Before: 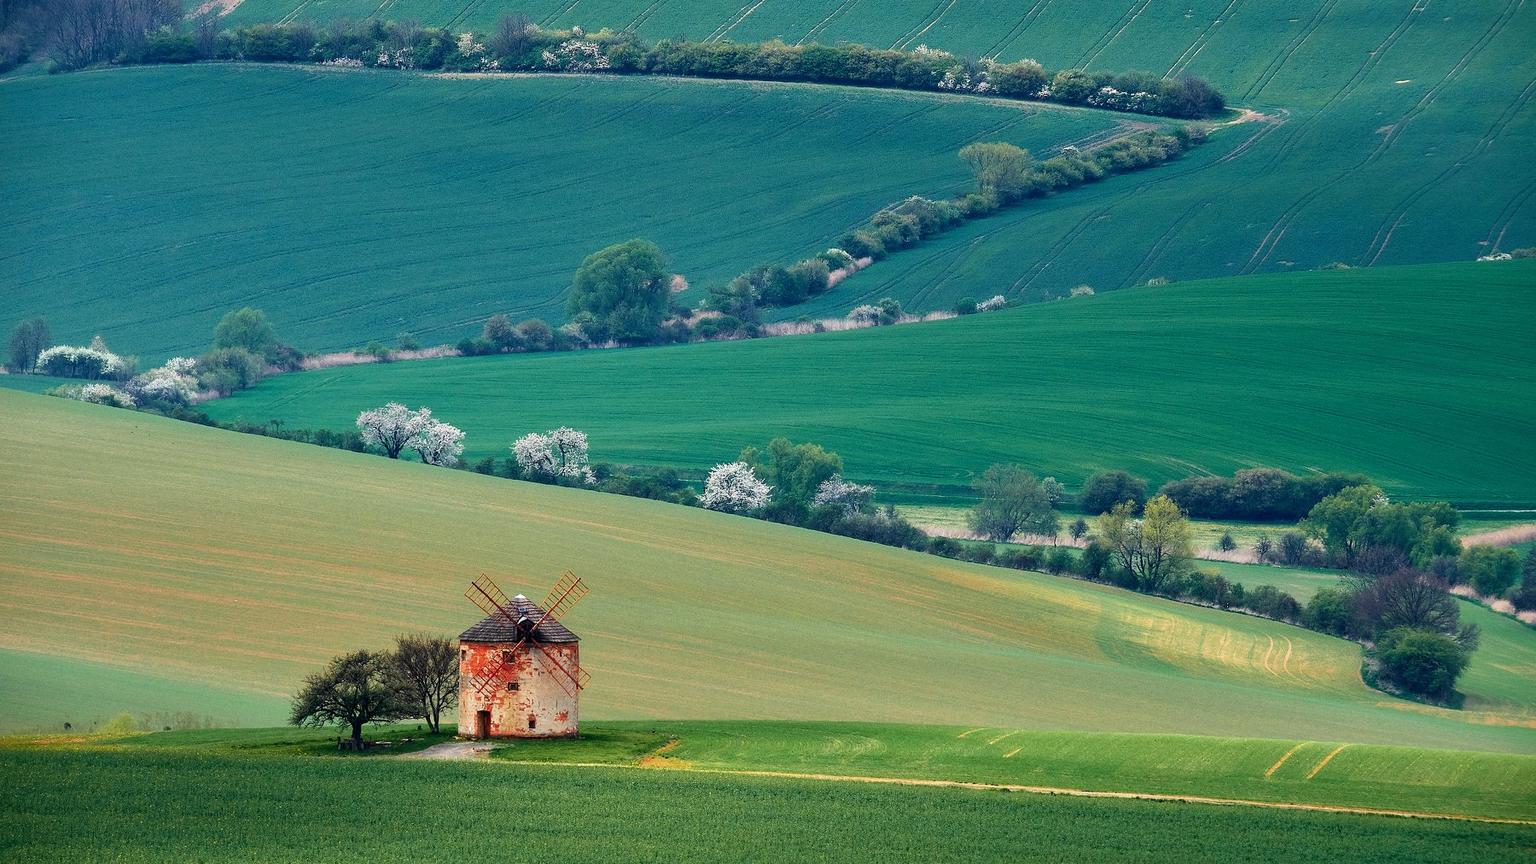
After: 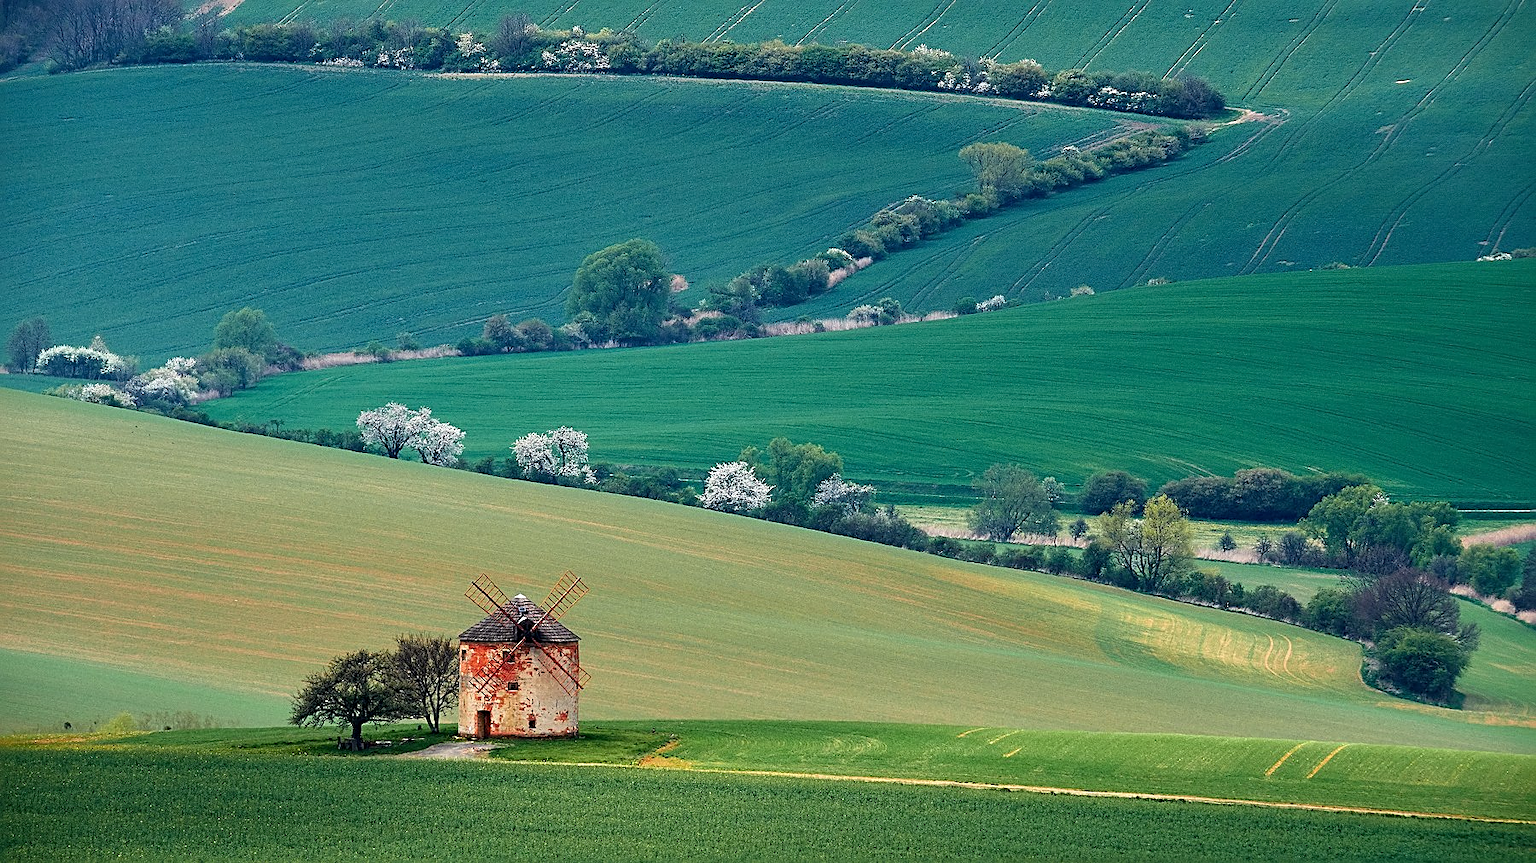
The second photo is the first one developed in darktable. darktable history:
sharpen: radius 2.533, amount 0.623
